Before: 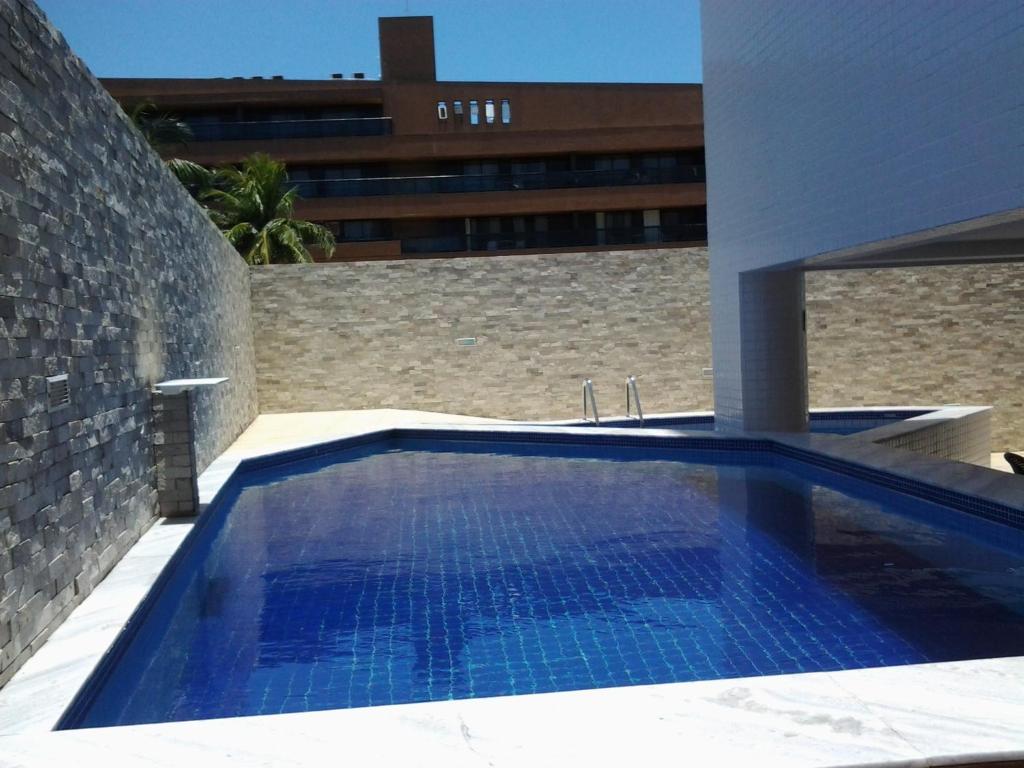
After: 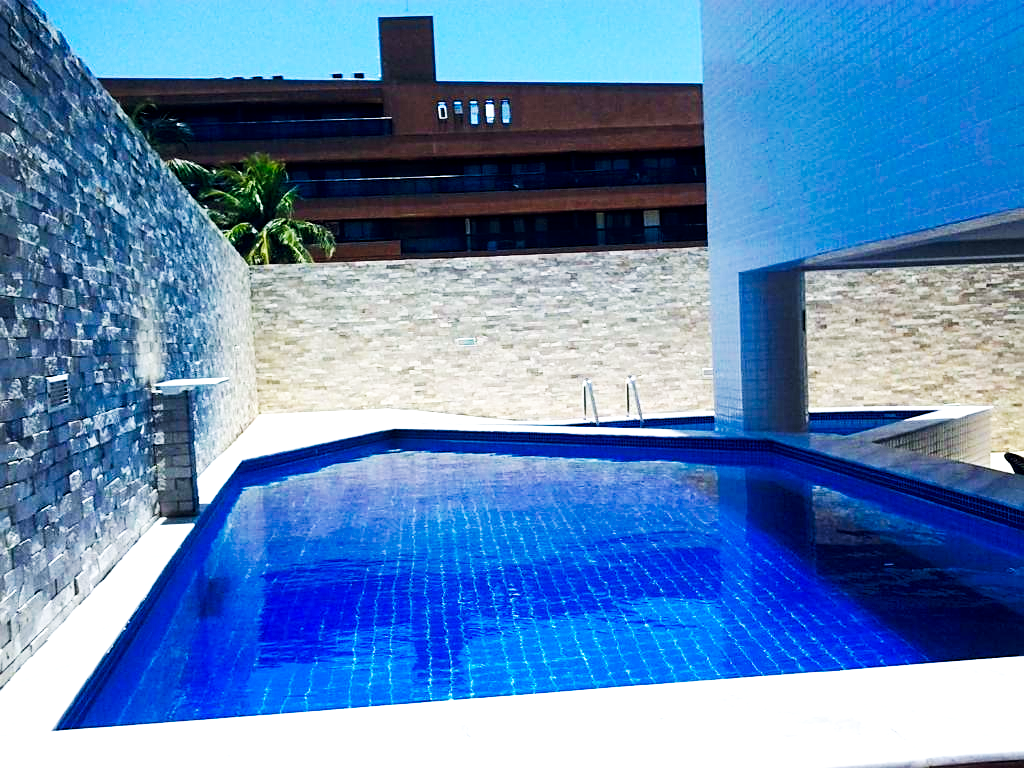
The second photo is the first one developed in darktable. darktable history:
base curve: curves: ch0 [(0, 0) (0.007, 0.004) (0.027, 0.03) (0.046, 0.07) (0.207, 0.54) (0.442, 0.872) (0.673, 0.972) (1, 1)], preserve colors none
local contrast: highlights 100%, shadows 100%, detail 120%, midtone range 0.2
color calibration: illuminant custom, x 0.368, y 0.373, temperature 4330.32 K
color balance rgb: shadows lift › hue 87.51°, highlights gain › chroma 1.62%, highlights gain › hue 55.1°, global offset › chroma 0.06%, global offset › hue 253.66°, linear chroma grading › global chroma 0.5%
color zones: curves: ch0 [(0, 0.613) (0.01, 0.613) (0.245, 0.448) (0.498, 0.529) (0.642, 0.665) (0.879, 0.777) (0.99, 0.613)]; ch1 [(0, 0) (0.143, 0) (0.286, 0) (0.429, 0) (0.571, 0) (0.714, 0) (0.857, 0)], mix -121.96%
lens correction: correction method embedded metadata, crop 1, focal 40, aperture 4, distance 15.16, camera "ILCE-7M3", lens "FE 40mm F2.5 G"
sharpen: on, module defaults
